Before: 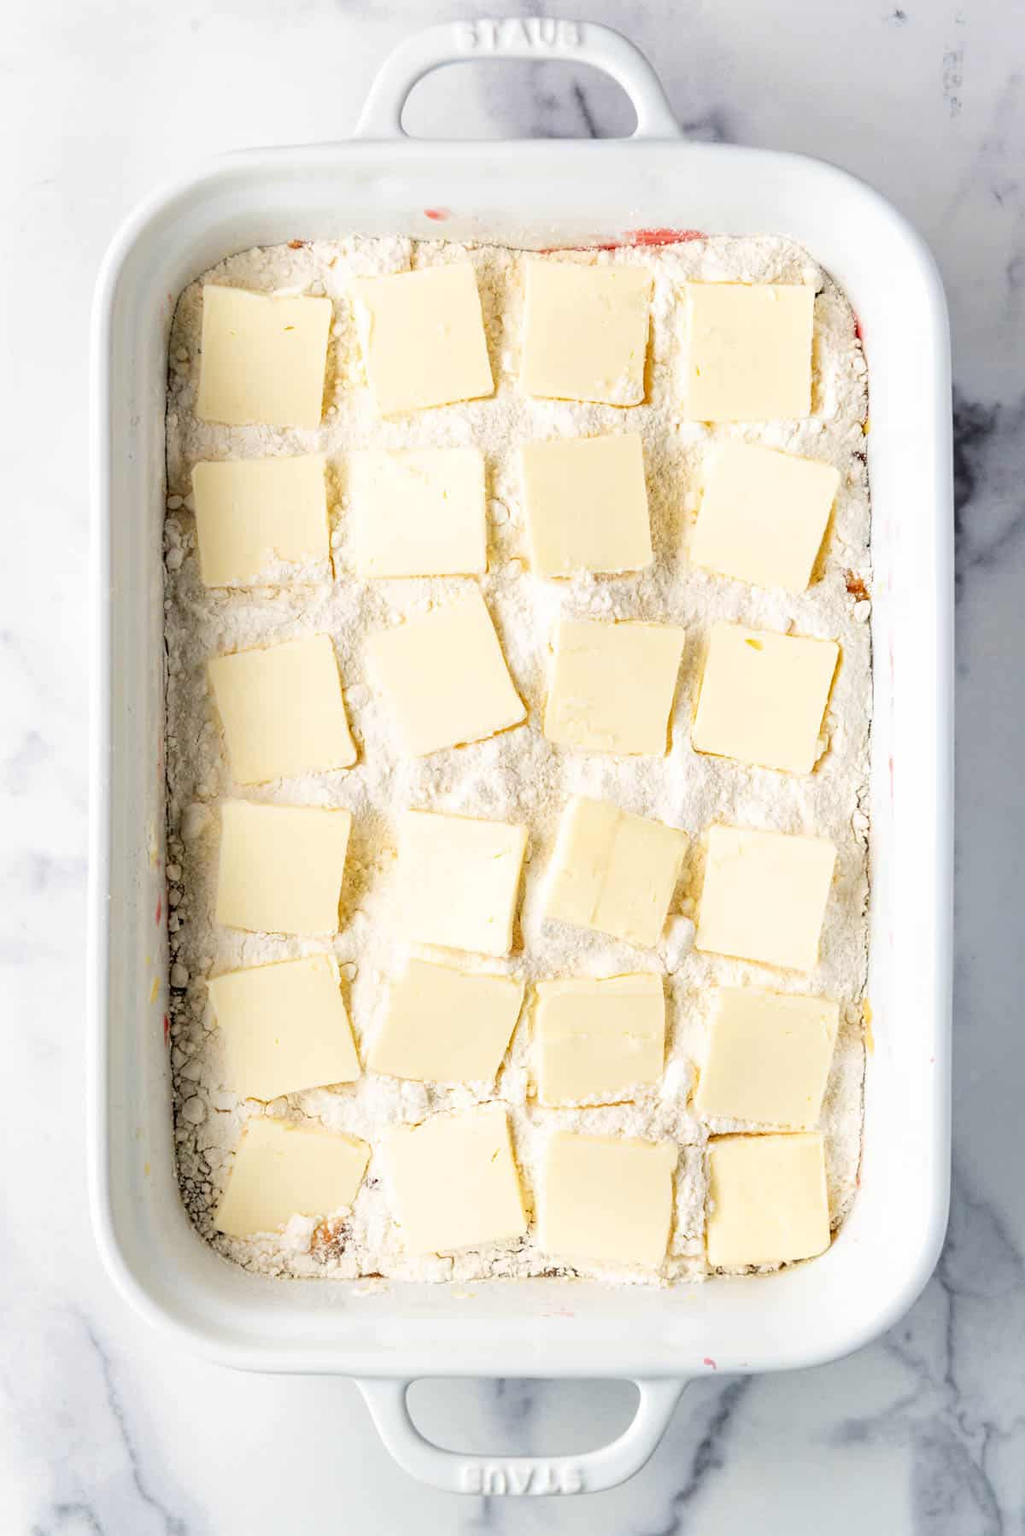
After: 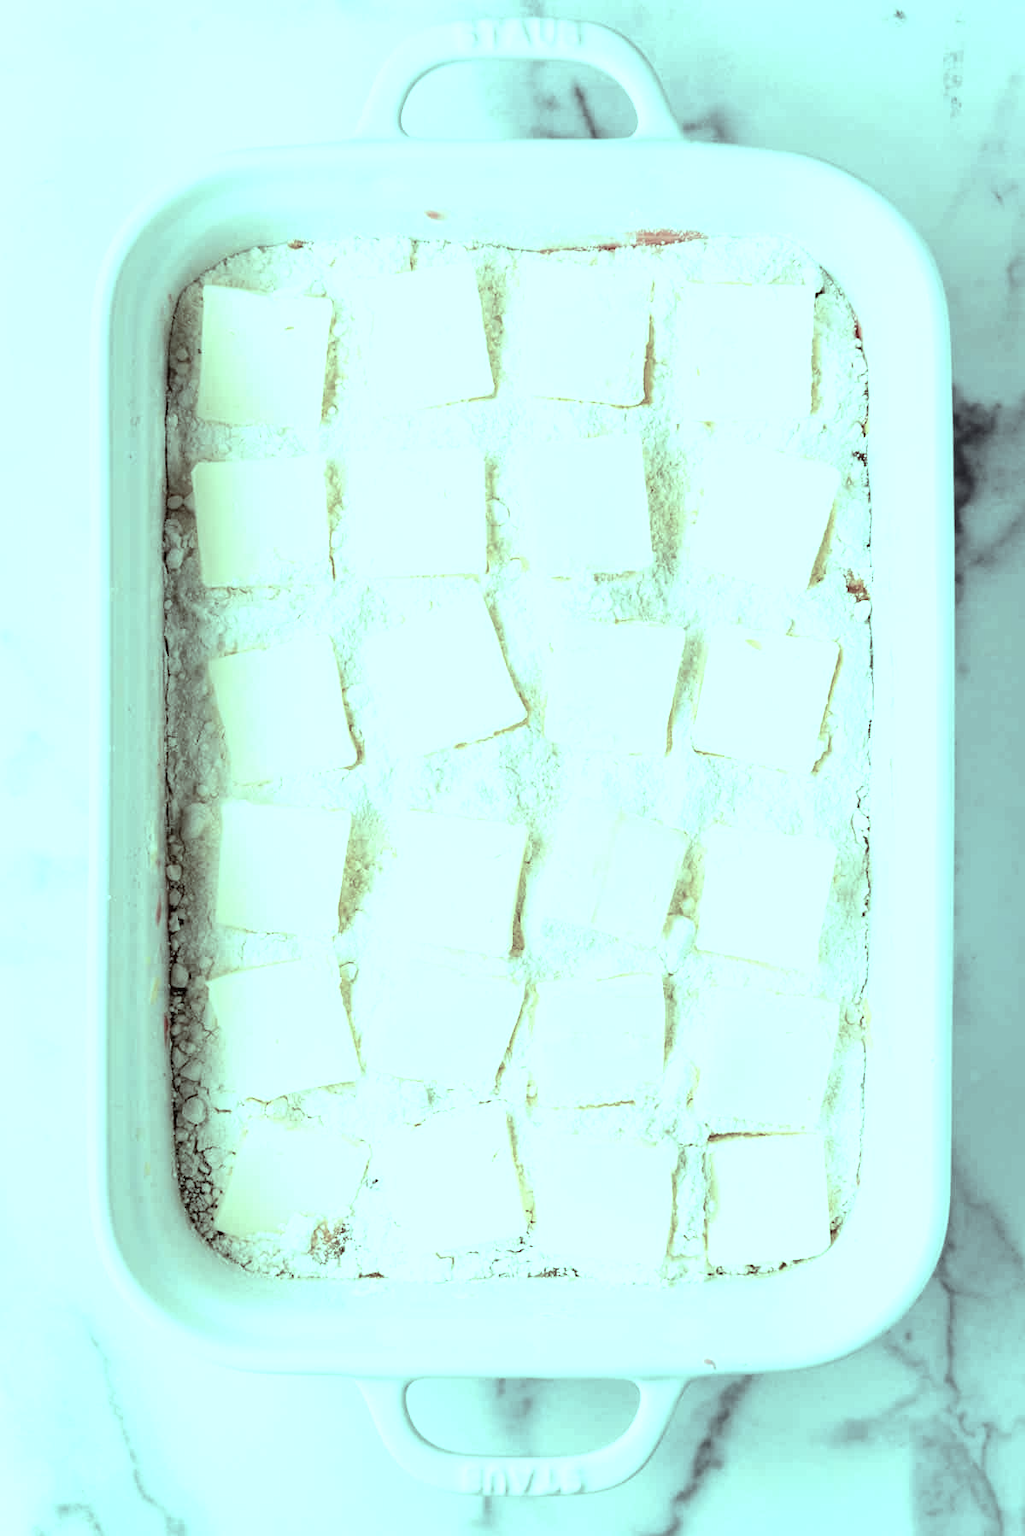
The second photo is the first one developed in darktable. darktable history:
color balance rgb: highlights gain › luminance 19.86%, highlights gain › chroma 13.157%, highlights gain › hue 173.28°, linear chroma grading › shadows -6.833%, linear chroma grading › highlights -7.172%, linear chroma grading › global chroma -10.175%, linear chroma grading › mid-tones -8.065%, perceptual saturation grading › global saturation -28.578%, perceptual saturation grading › highlights -20.44%, perceptual saturation grading › mid-tones -23.941%, perceptual saturation grading › shadows -24.865%, perceptual brilliance grading › global brilliance 2.696%, global vibrance 20%
